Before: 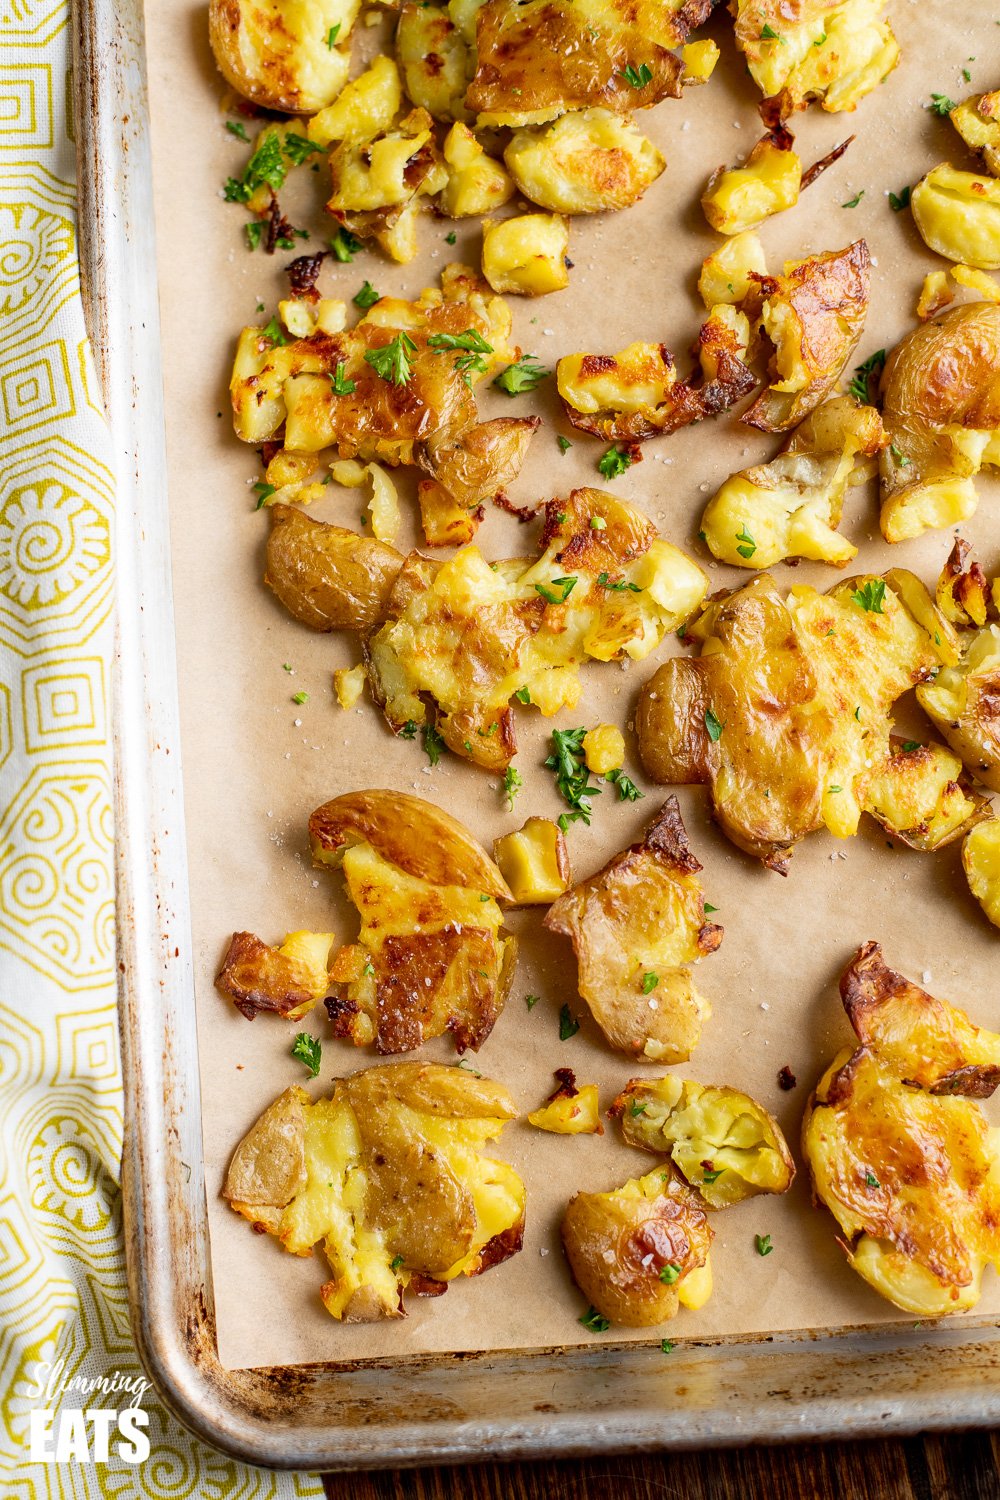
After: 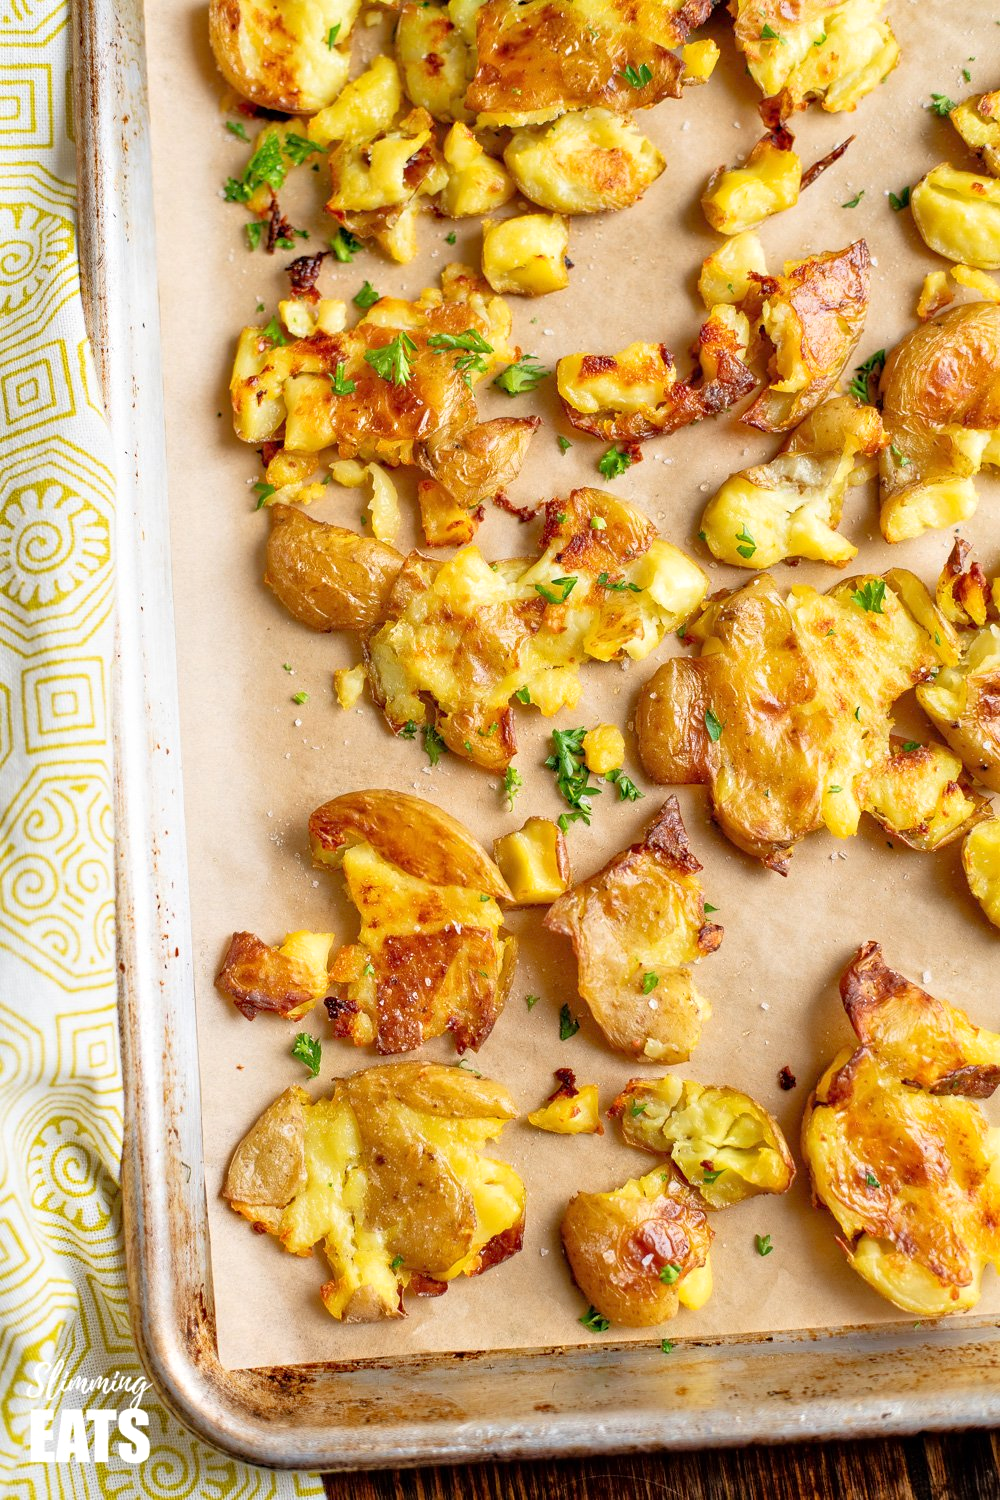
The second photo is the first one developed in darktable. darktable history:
tone equalizer: -7 EV 0.14 EV, -6 EV 0.612 EV, -5 EV 1.11 EV, -4 EV 1.34 EV, -3 EV 1.15 EV, -2 EV 0.6 EV, -1 EV 0.161 EV, mask exposure compensation -0.515 EV
